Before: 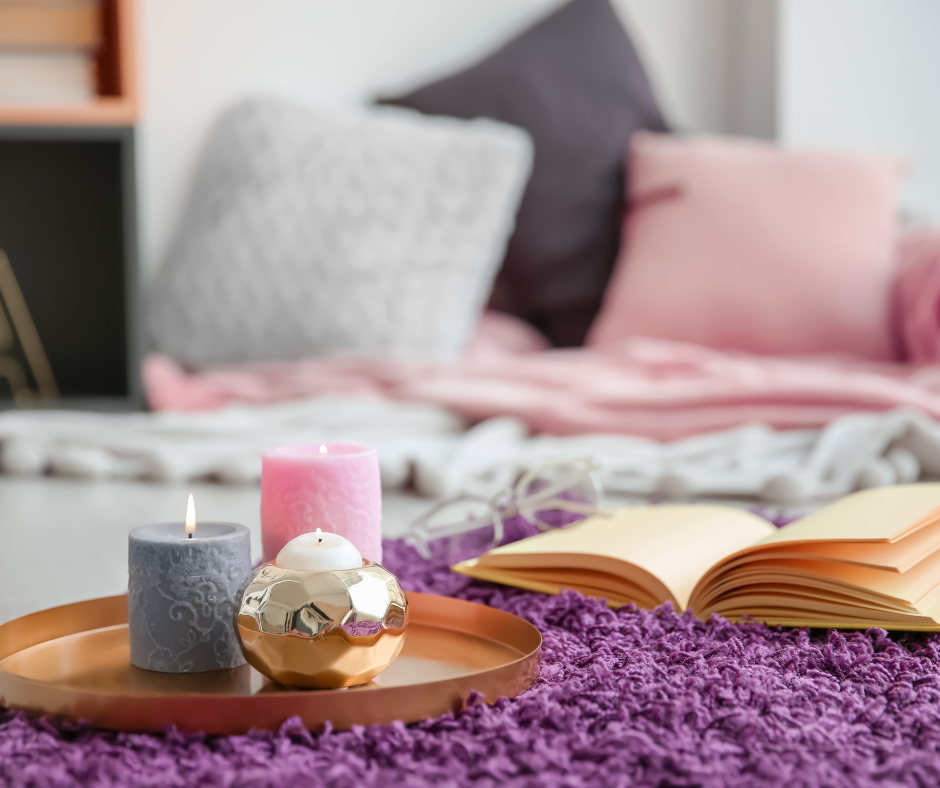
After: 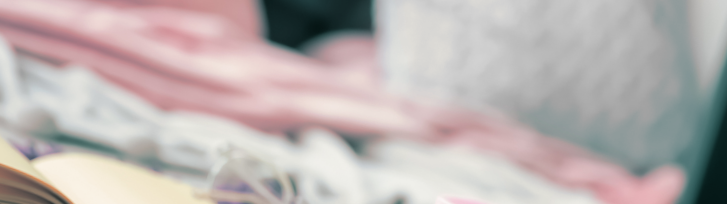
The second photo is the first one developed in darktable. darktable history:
crop and rotate: angle 16.12°, top 30.835%, bottom 35.653%
split-toning: shadows › hue 186.43°, highlights › hue 49.29°, compress 30.29%
